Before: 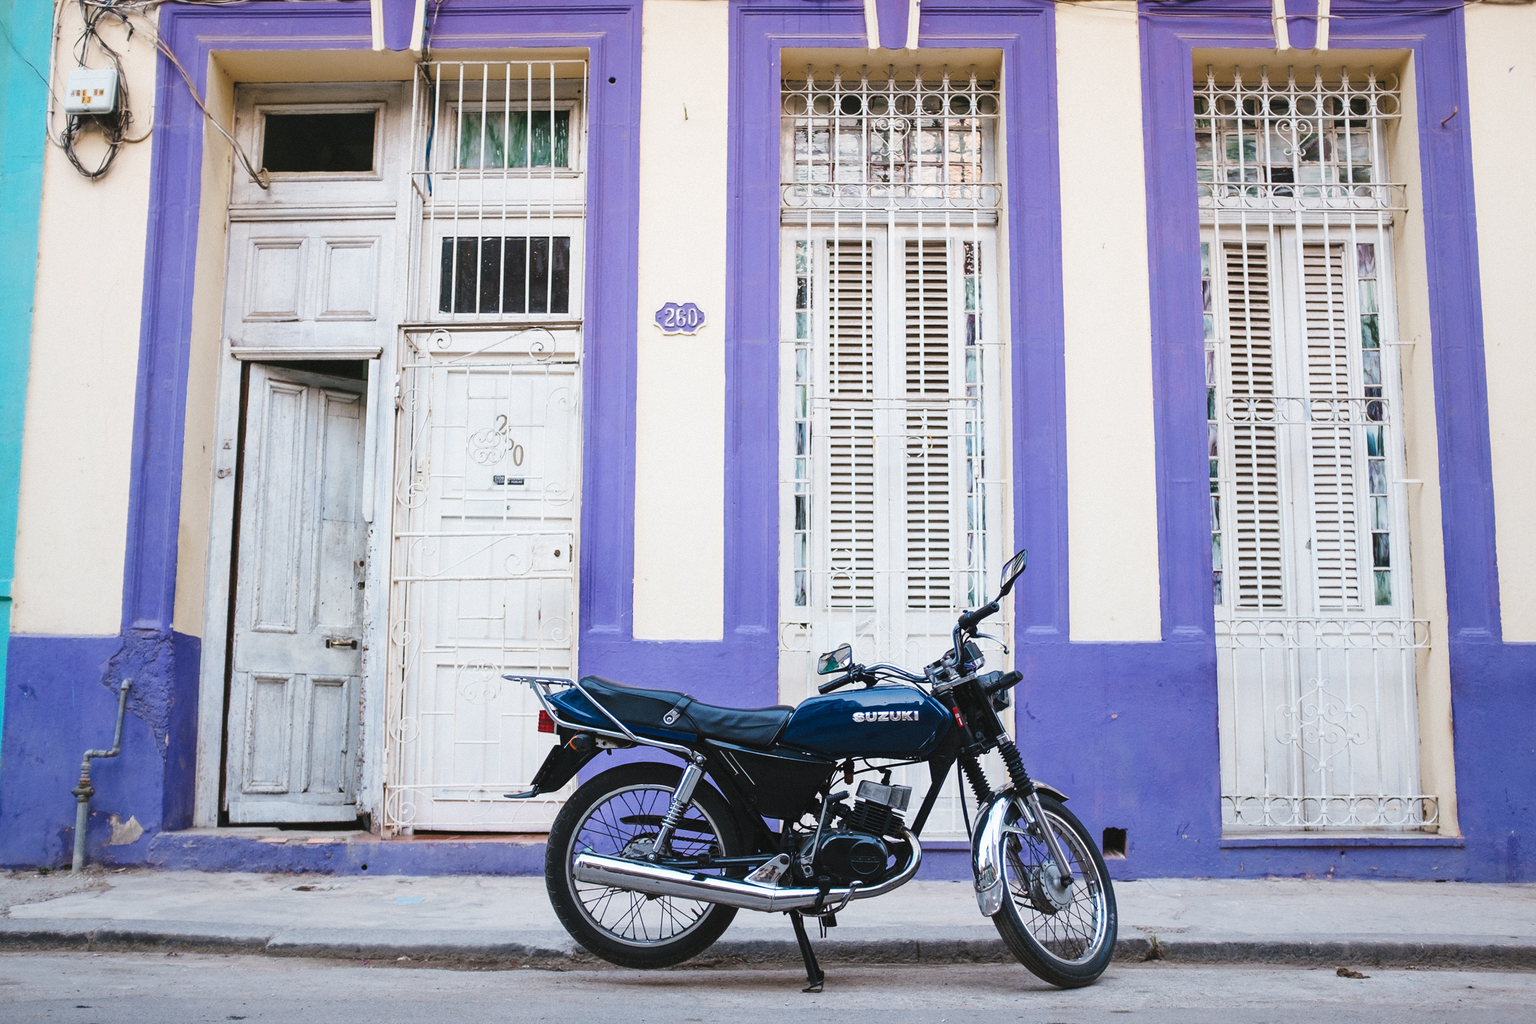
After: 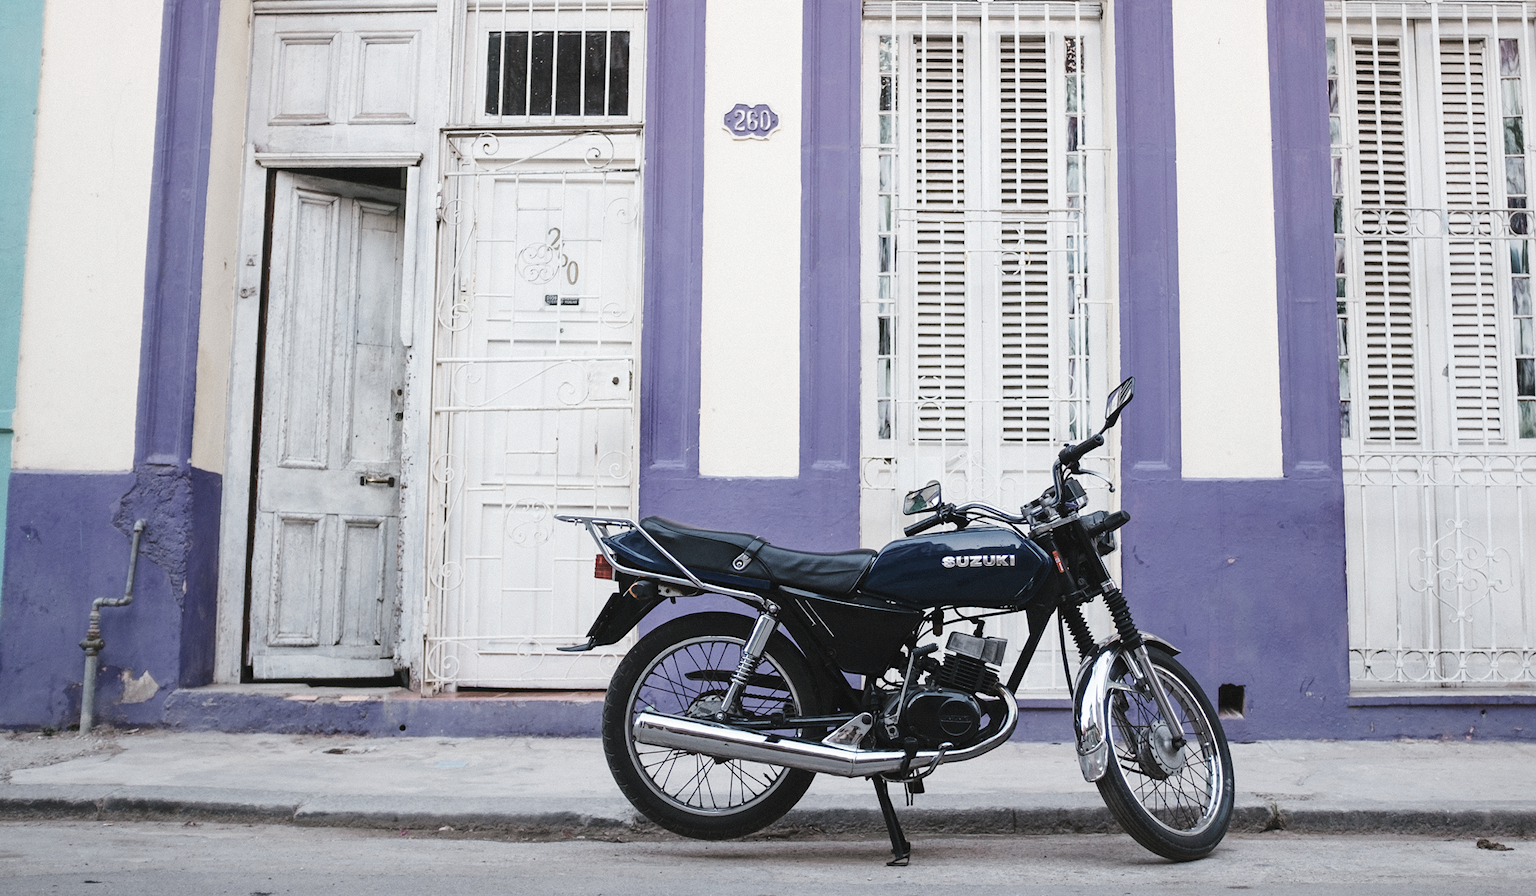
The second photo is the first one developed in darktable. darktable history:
crop: top 20.423%, right 9.327%, bottom 0.284%
color zones: curves: ch0 [(0, 0.6) (0.129, 0.585) (0.193, 0.596) (0.429, 0.5) (0.571, 0.5) (0.714, 0.5) (0.857, 0.5) (1, 0.6)]; ch1 [(0, 0.453) (0.112, 0.245) (0.213, 0.252) (0.429, 0.233) (0.571, 0.231) (0.683, 0.242) (0.857, 0.296) (1, 0.453)]
